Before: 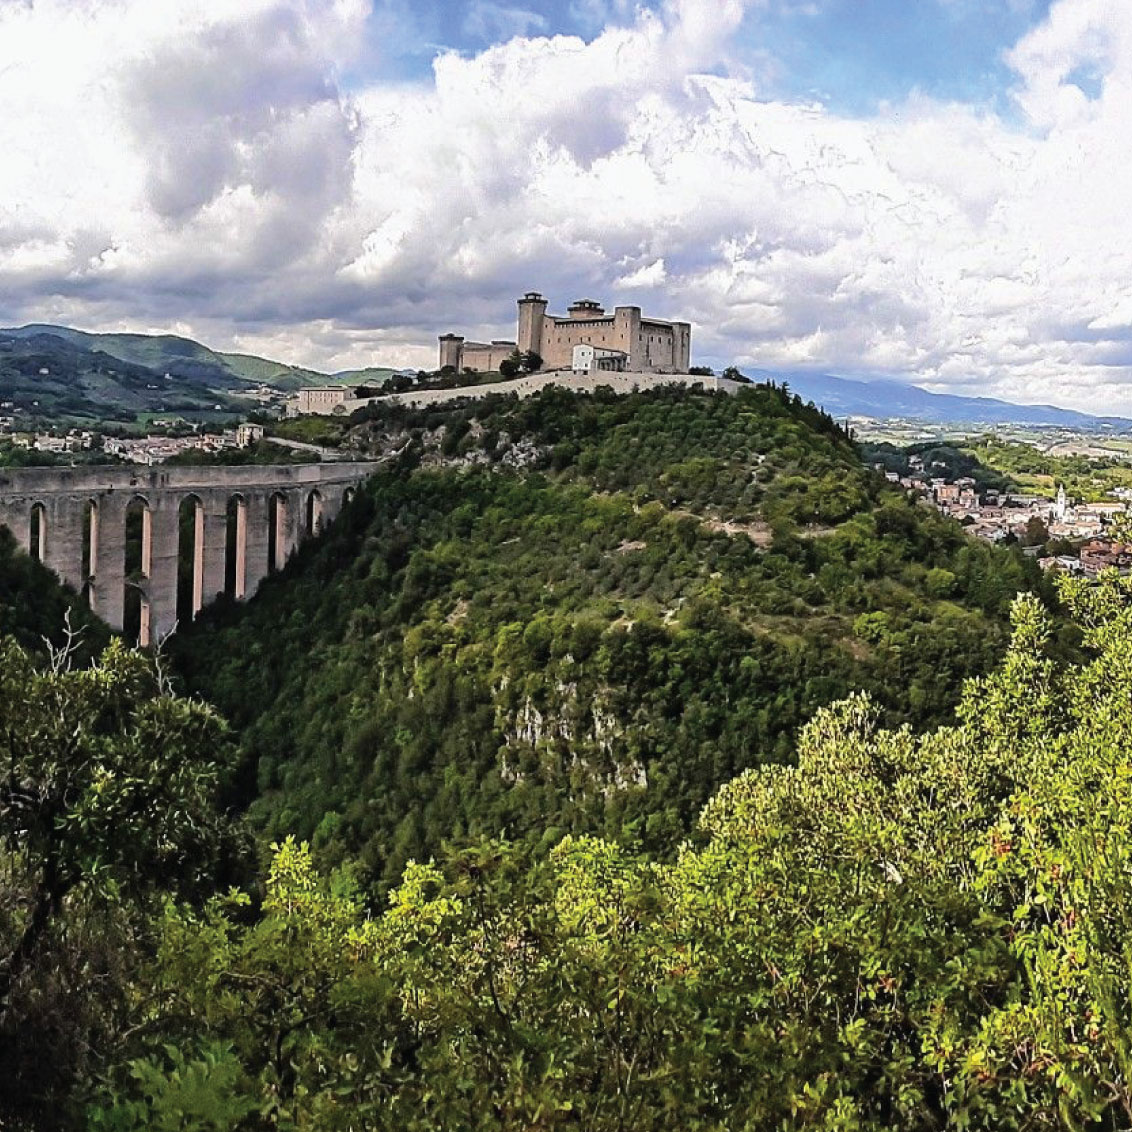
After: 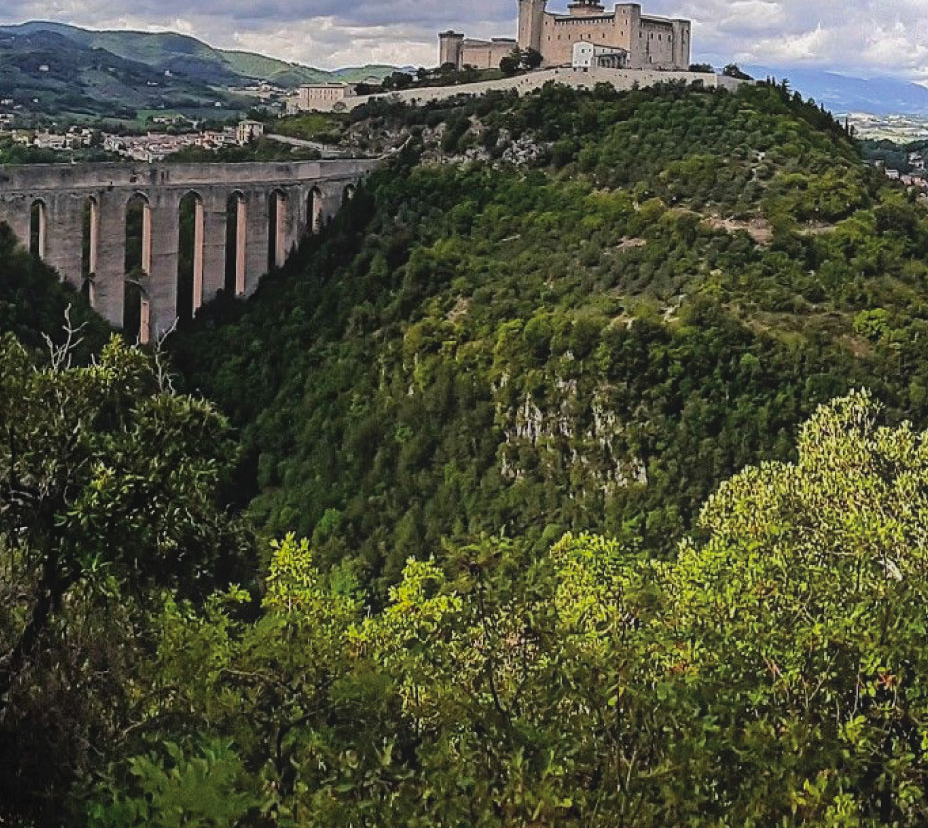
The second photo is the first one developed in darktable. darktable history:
crop: top 26.784%, right 18.014%
contrast equalizer: octaves 7, y [[0.439, 0.44, 0.442, 0.457, 0.493, 0.498], [0.5 ×6], [0.5 ×6], [0 ×6], [0 ×6]]
